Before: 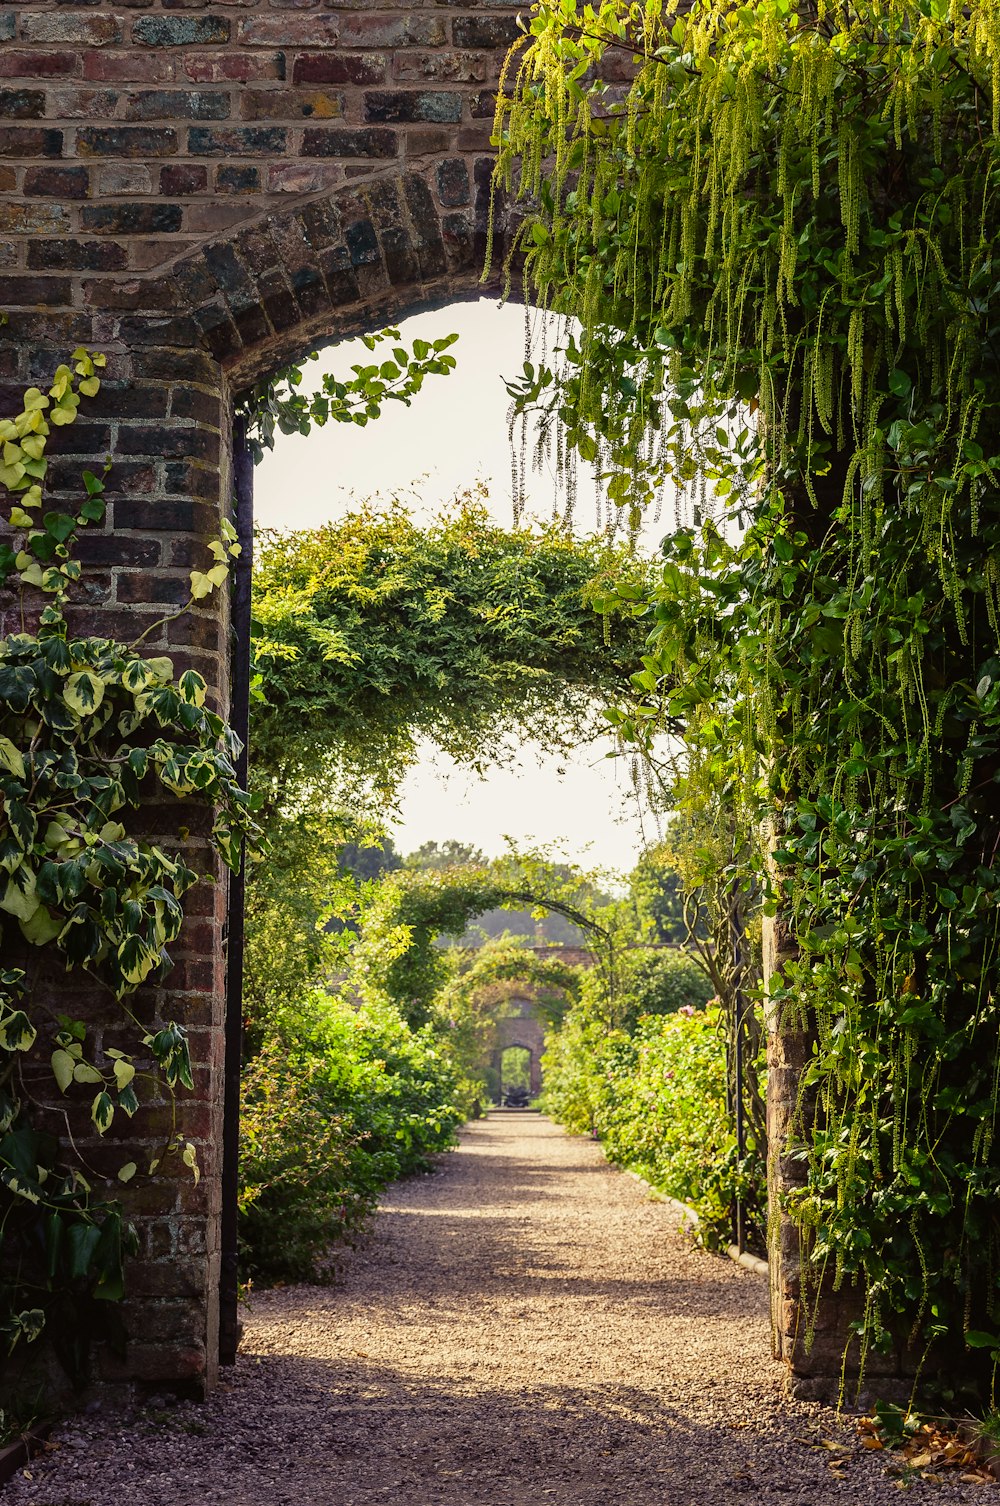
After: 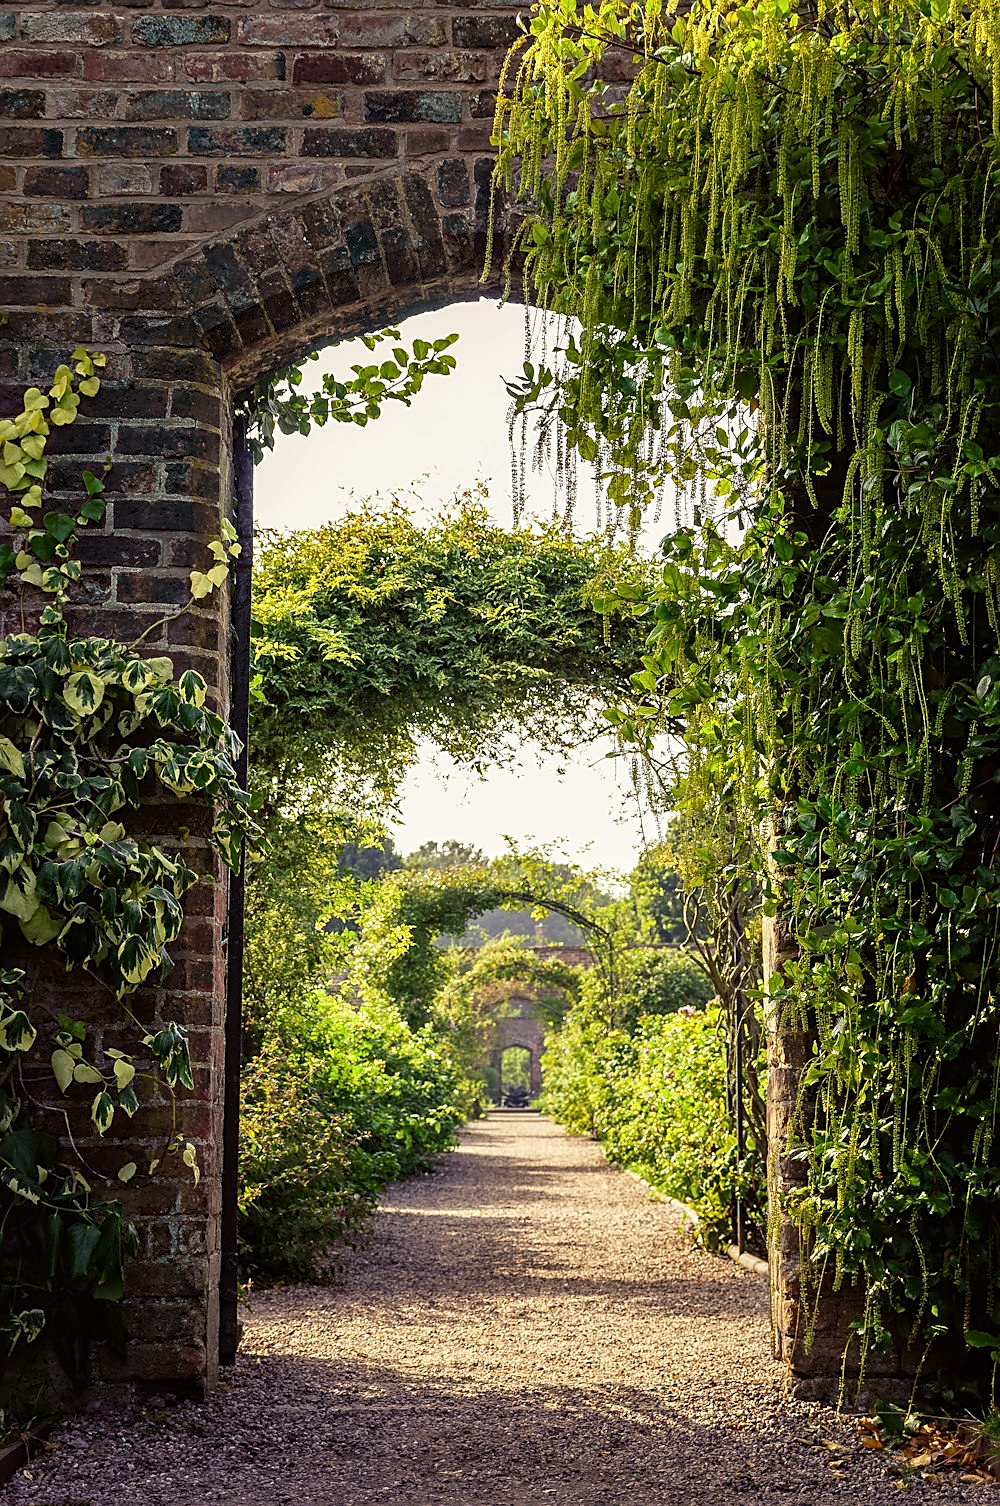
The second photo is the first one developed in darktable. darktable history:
sharpen: on, module defaults
local contrast: highlights 104%, shadows 99%, detail 120%, midtone range 0.2
